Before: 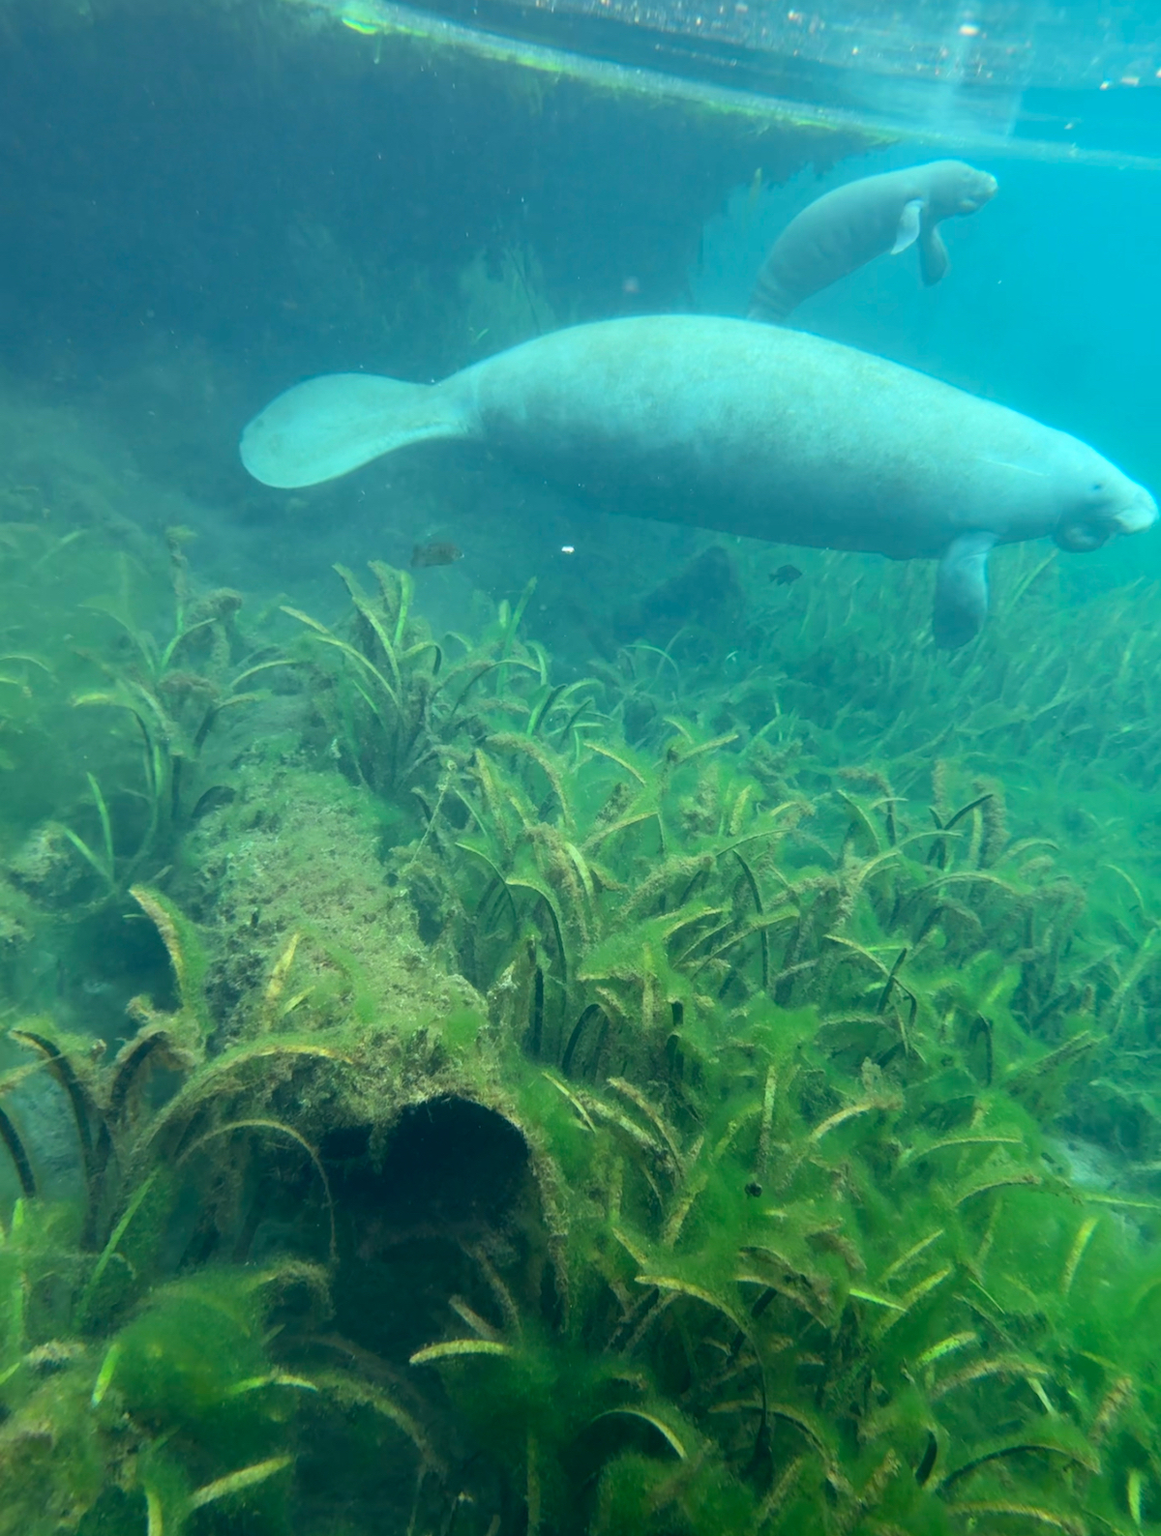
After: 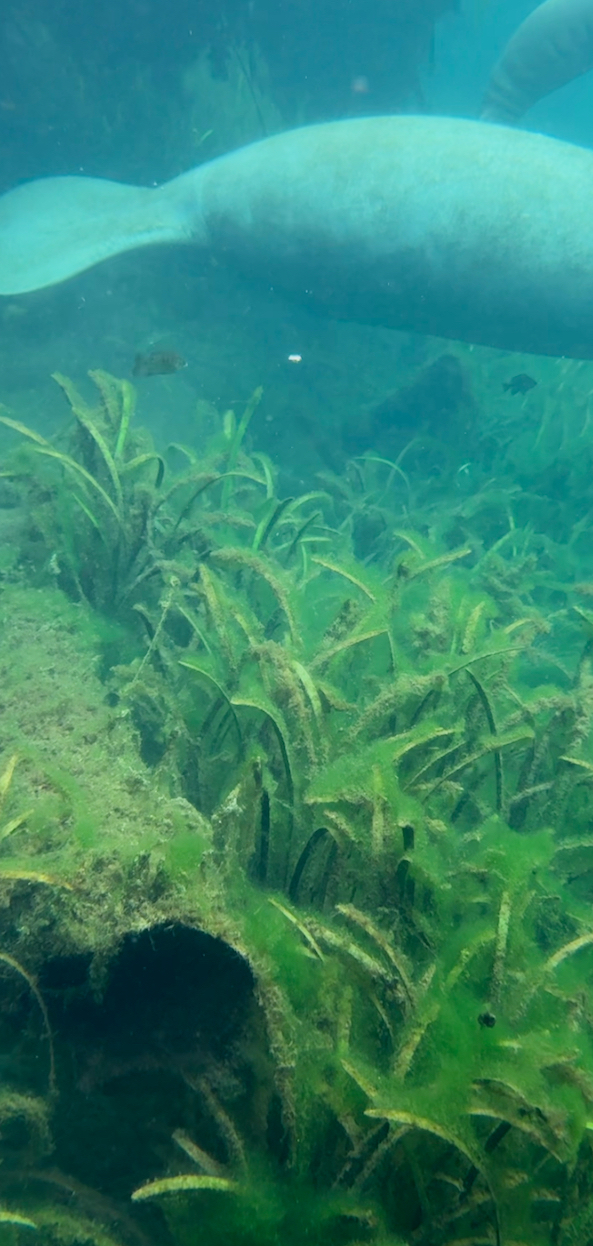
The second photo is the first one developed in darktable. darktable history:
crop and rotate: angle 0.02°, left 24.353%, top 13.219%, right 26.156%, bottom 8.224%
filmic rgb: black relative exposure -14.19 EV, white relative exposure 3.39 EV, hardness 7.89, preserve chrominance max RGB
exposure: compensate exposure bias true, compensate highlight preservation false
